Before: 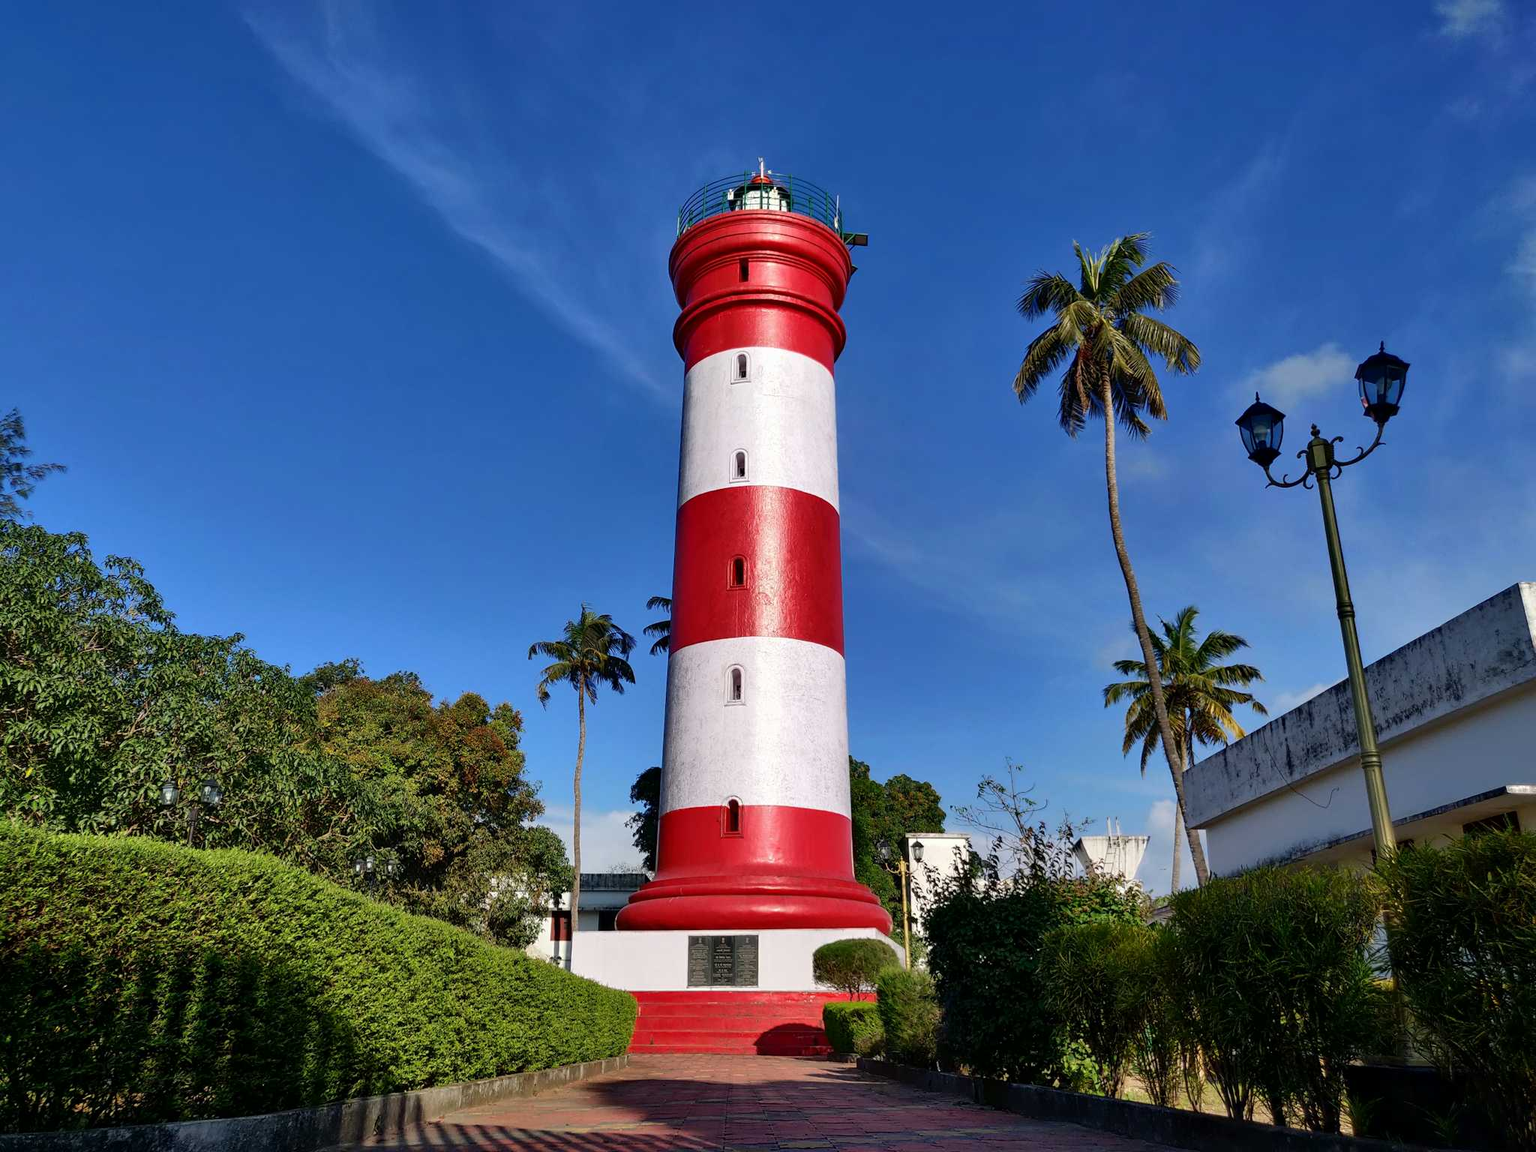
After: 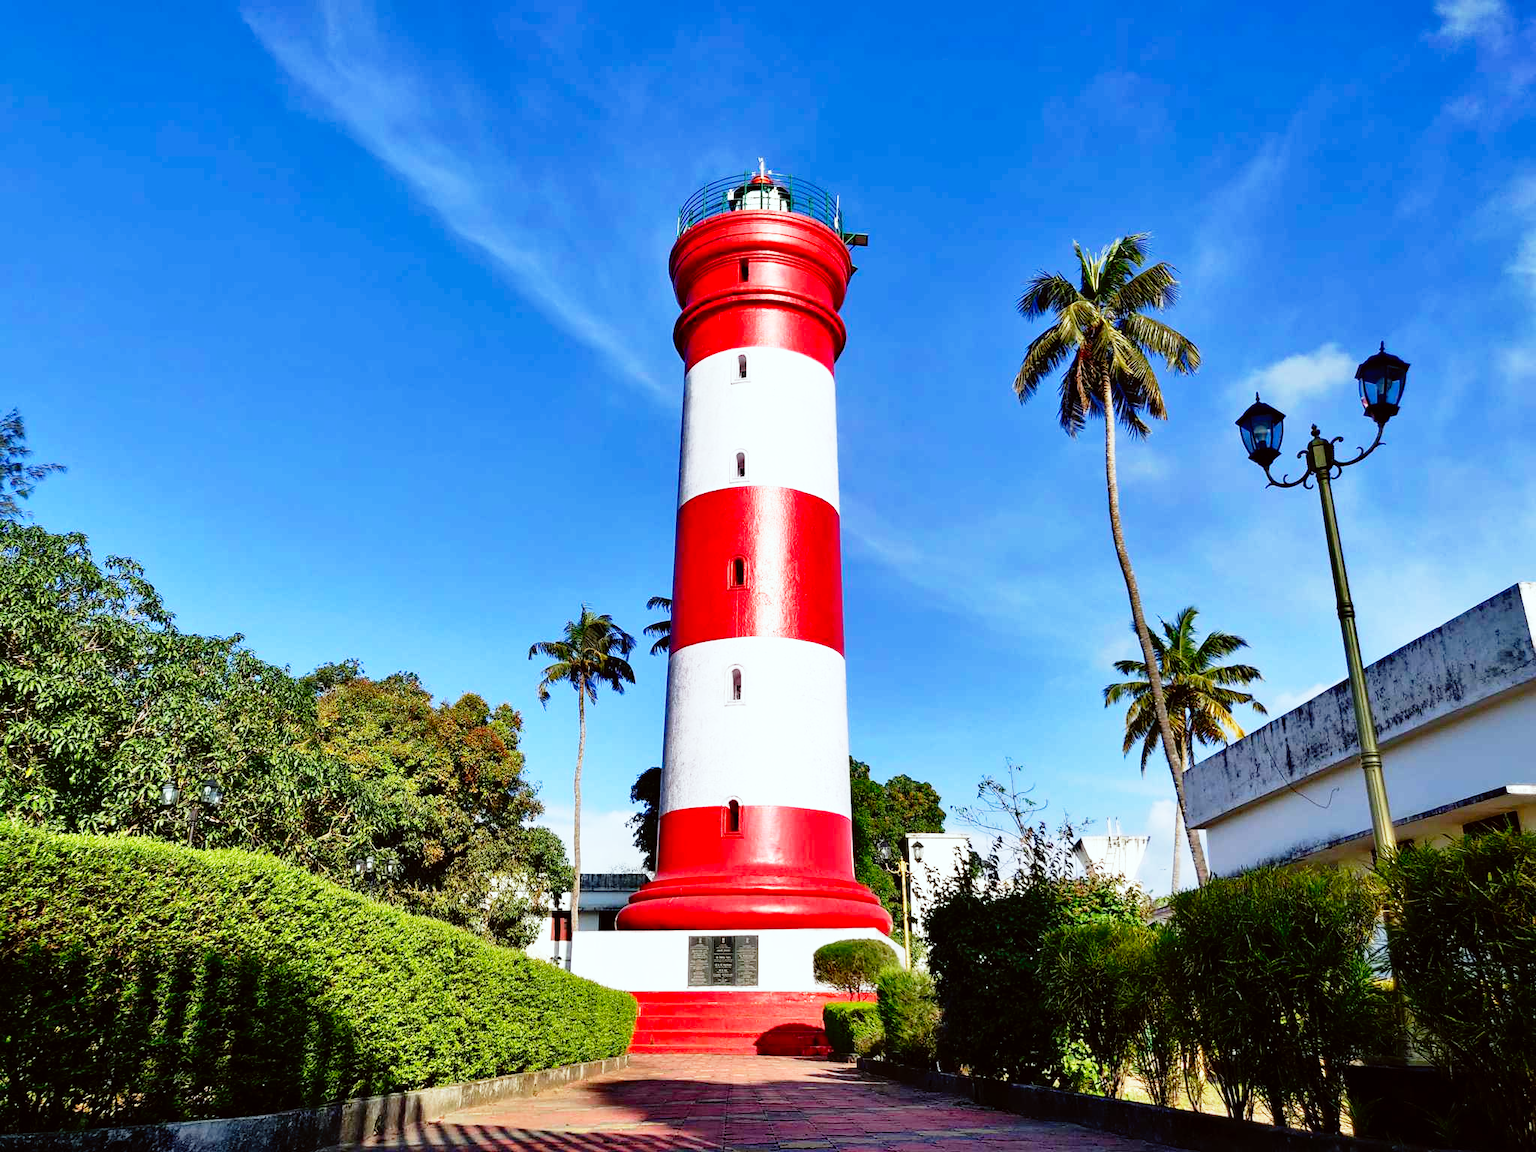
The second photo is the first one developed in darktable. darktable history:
base curve: curves: ch0 [(0, 0) (0.012, 0.01) (0.073, 0.168) (0.31, 0.711) (0.645, 0.957) (1, 1)], preserve colors none
vibrance: on, module defaults
color correction: highlights a* -2.73, highlights b* -2.09, shadows a* 2.41, shadows b* 2.73
